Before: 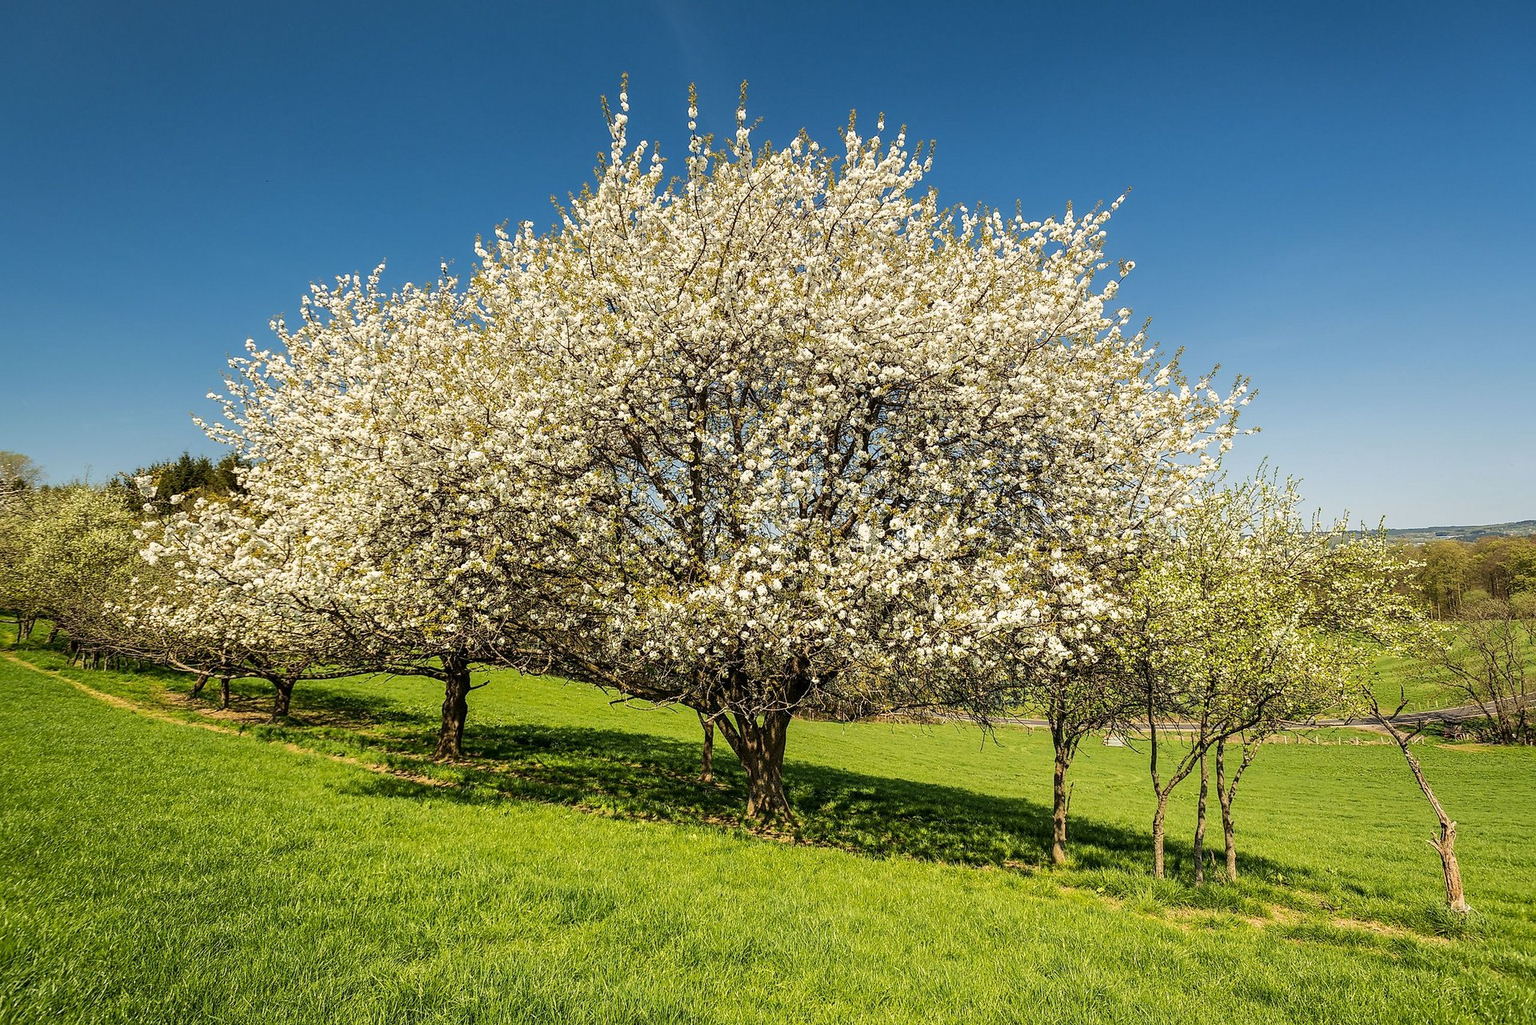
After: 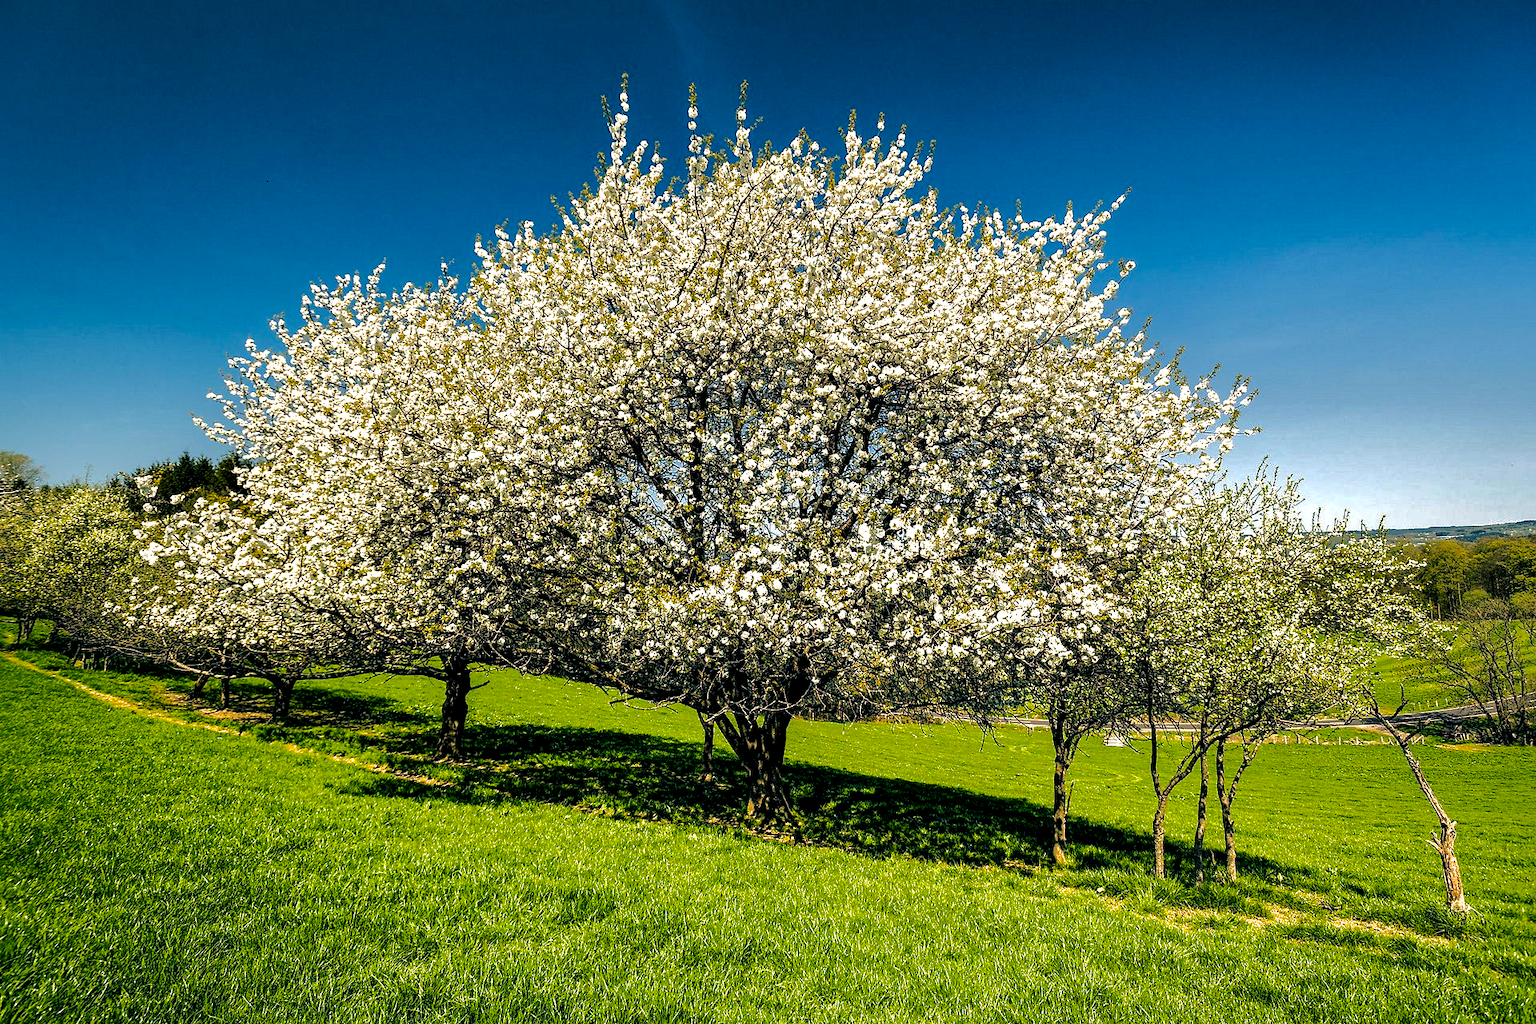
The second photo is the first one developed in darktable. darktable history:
contrast equalizer: octaves 7, y [[0.524 ×6], [0.512 ×6], [0.379 ×6], [0 ×6], [0 ×6]]
color balance rgb: shadows lift › luminance -28.76%, shadows lift › chroma 10%, shadows lift › hue 230°, power › chroma 0.5%, power › hue 215°, highlights gain › luminance 7.14%, highlights gain › chroma 1%, highlights gain › hue 50°, global offset › luminance -0.29%, global offset › hue 260°, perceptual saturation grading › global saturation 20%, perceptual saturation grading › highlights -13.92%, perceptual saturation grading › shadows 50%
levels: levels [0.129, 0.519, 0.867]
shadows and highlights: shadows 25, highlights -70
